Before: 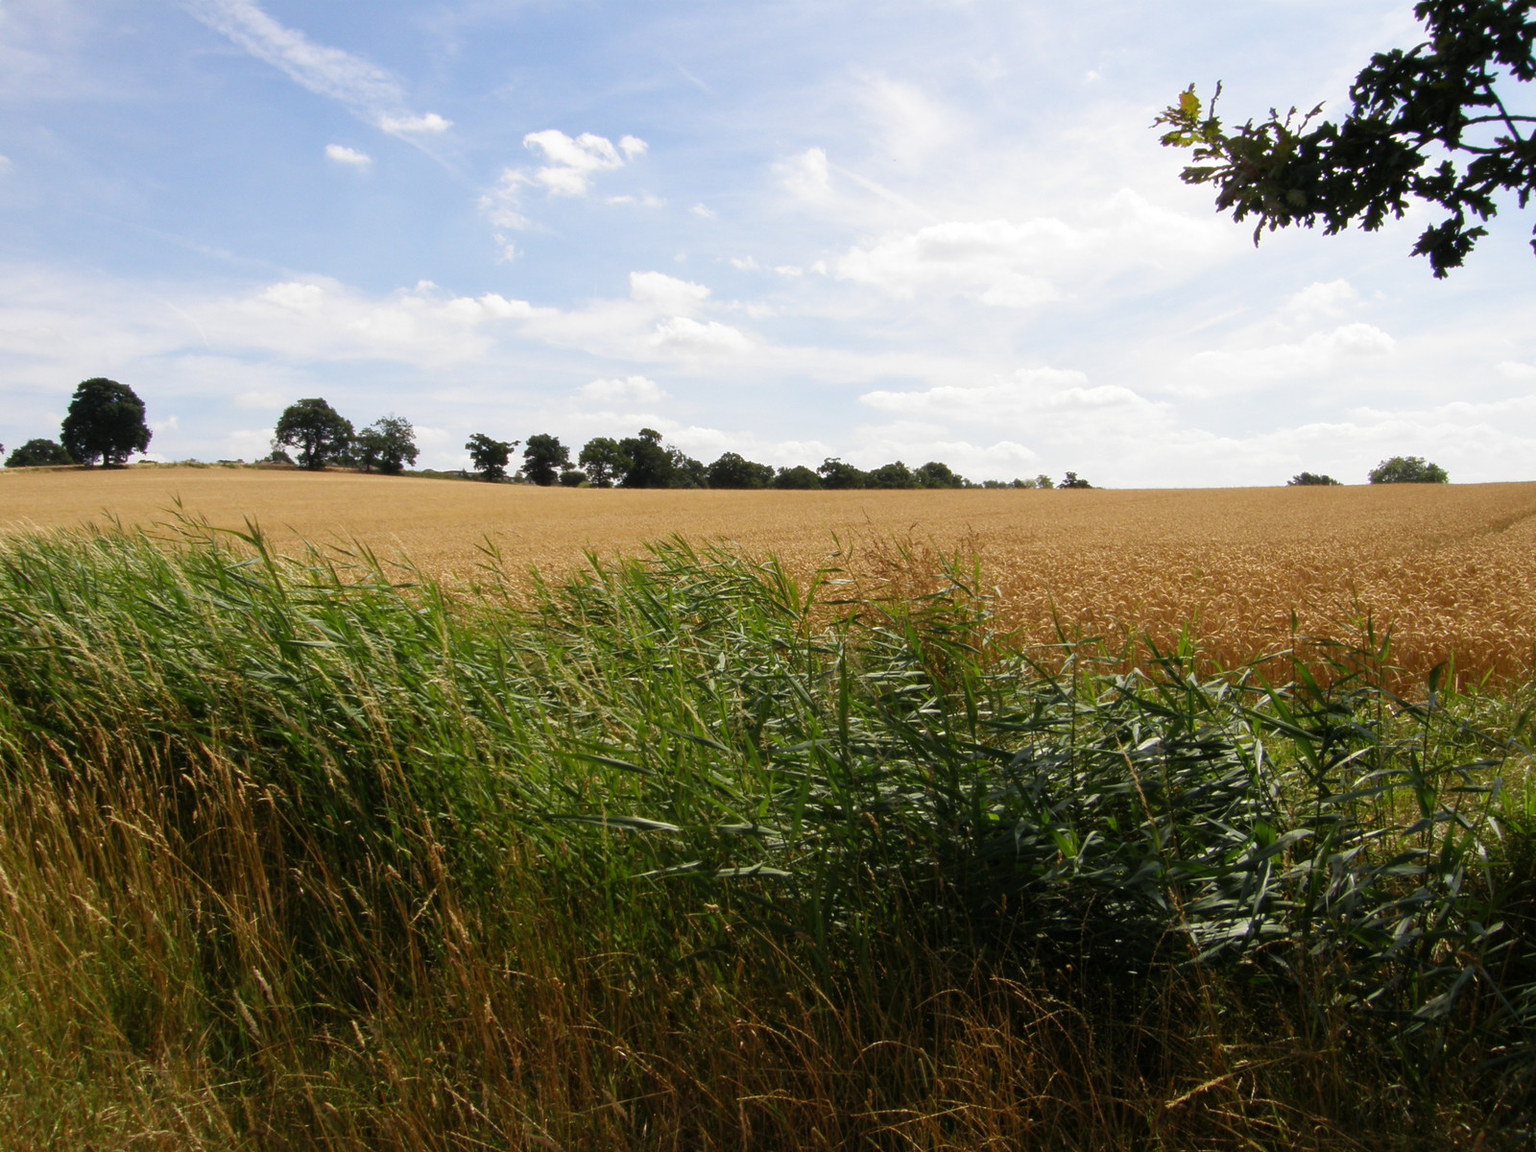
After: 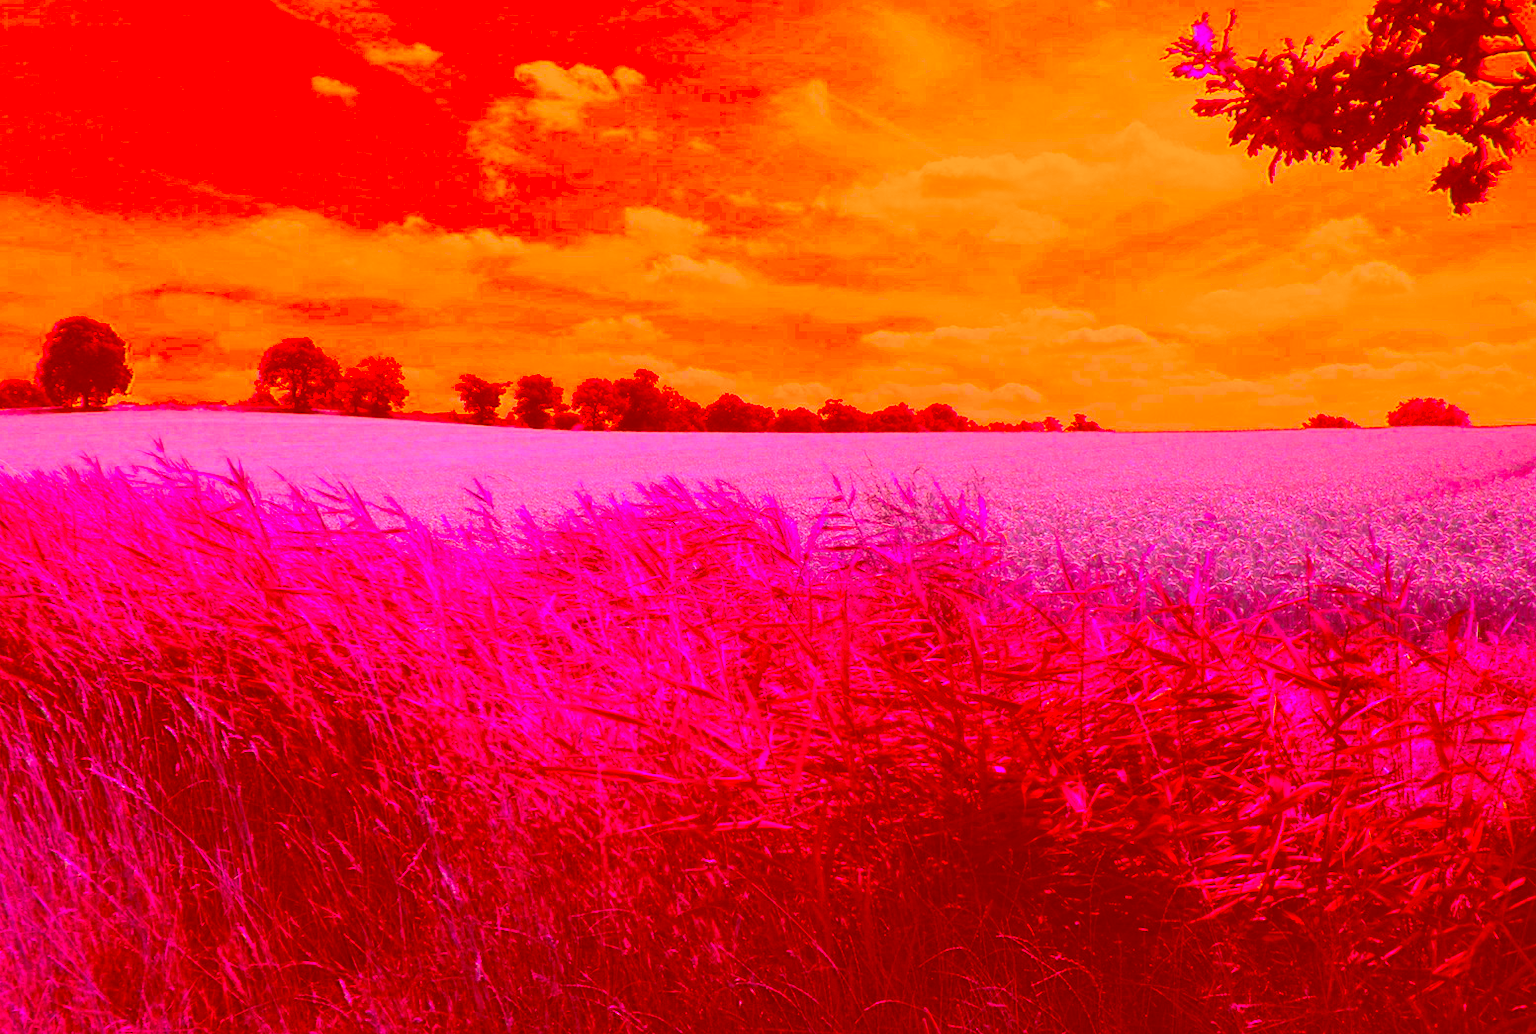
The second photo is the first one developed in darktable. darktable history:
exposure: black level correction -0.002, exposure 0.54 EV, compensate highlight preservation false
crop: left 1.507%, top 6.147%, right 1.379%, bottom 6.637%
color correction: highlights a* -39.68, highlights b* -40, shadows a* -40, shadows b* -40, saturation -3
